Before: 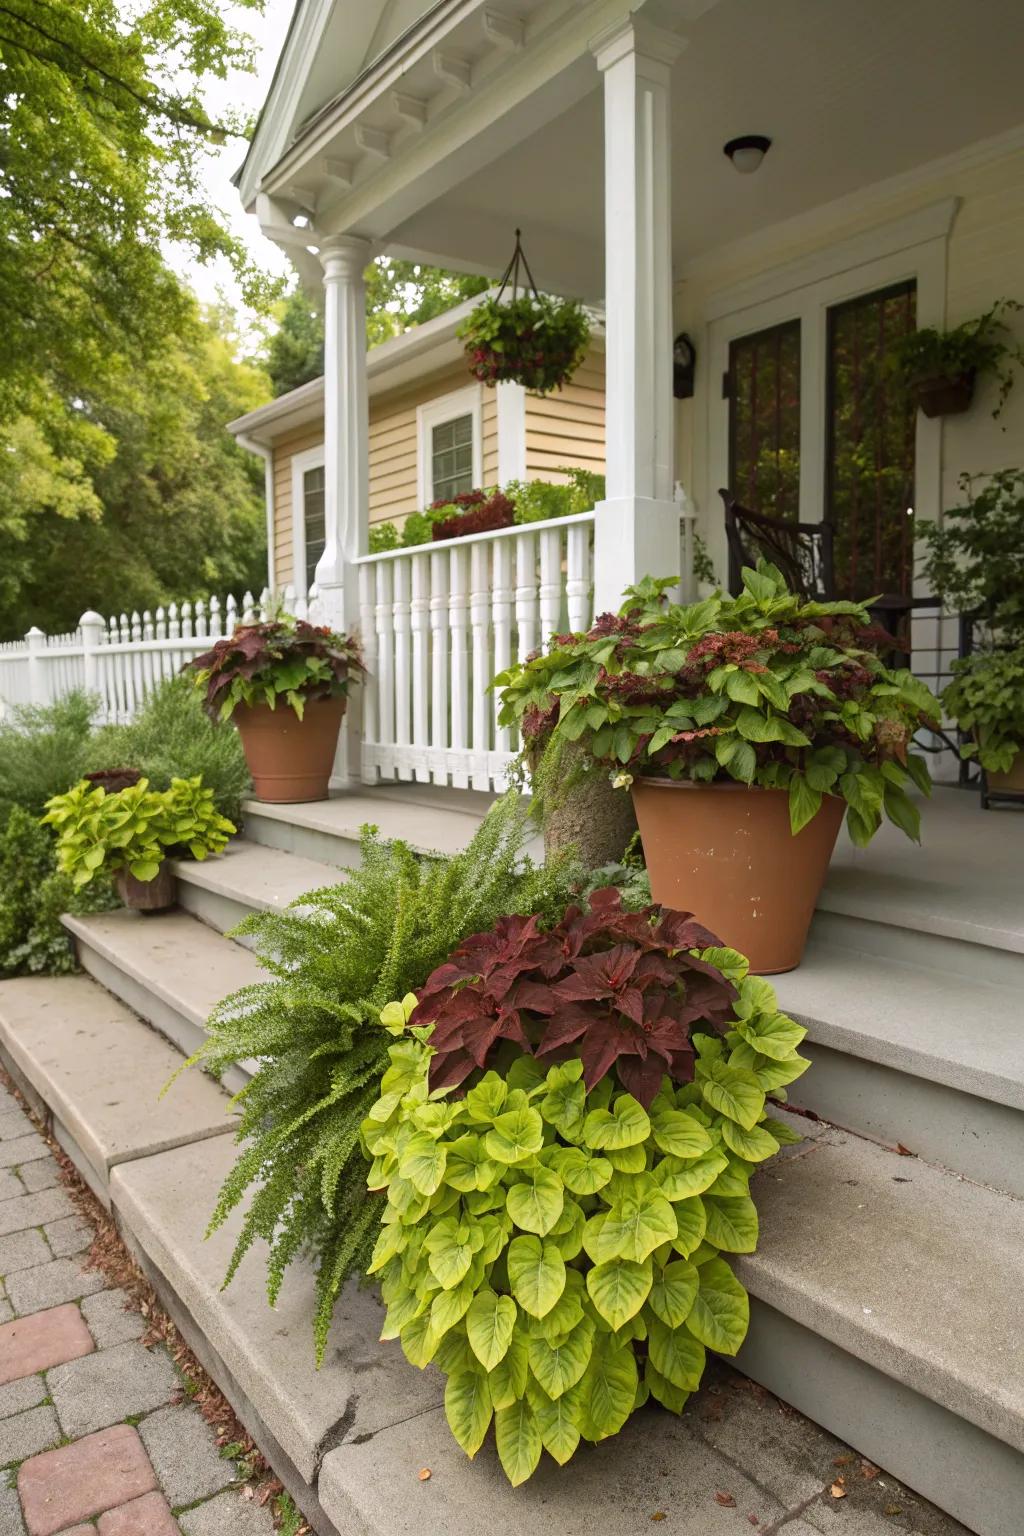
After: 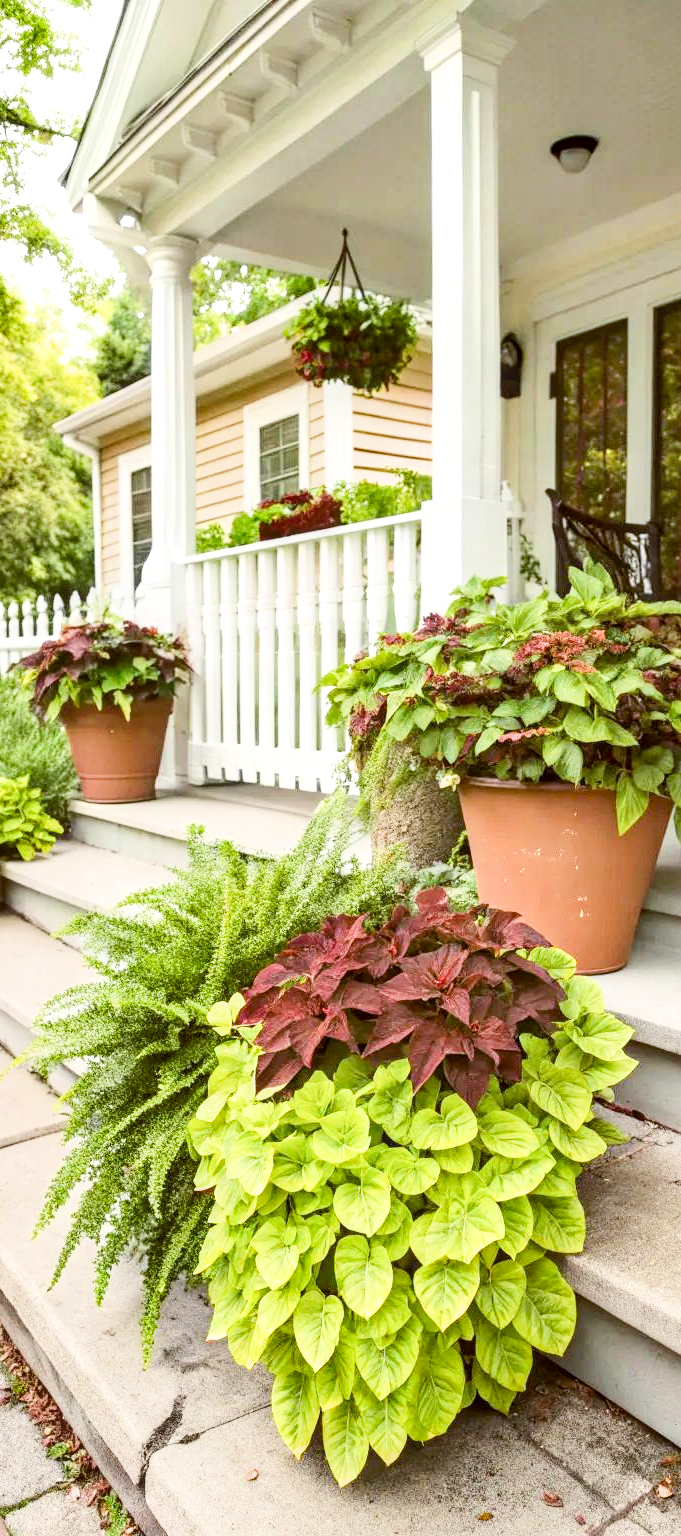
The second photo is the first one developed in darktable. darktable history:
crop: left 16.899%, right 16.556%
local contrast: on, module defaults
color balance: lift [1, 1.015, 1.004, 0.985], gamma [1, 0.958, 0.971, 1.042], gain [1, 0.956, 0.977, 1.044]
exposure: black level correction 0, exposure 2 EV, compensate highlight preservation false
shadows and highlights: soften with gaussian
filmic rgb: black relative exposure -7.65 EV, white relative exposure 4.56 EV, hardness 3.61, contrast 1.25
